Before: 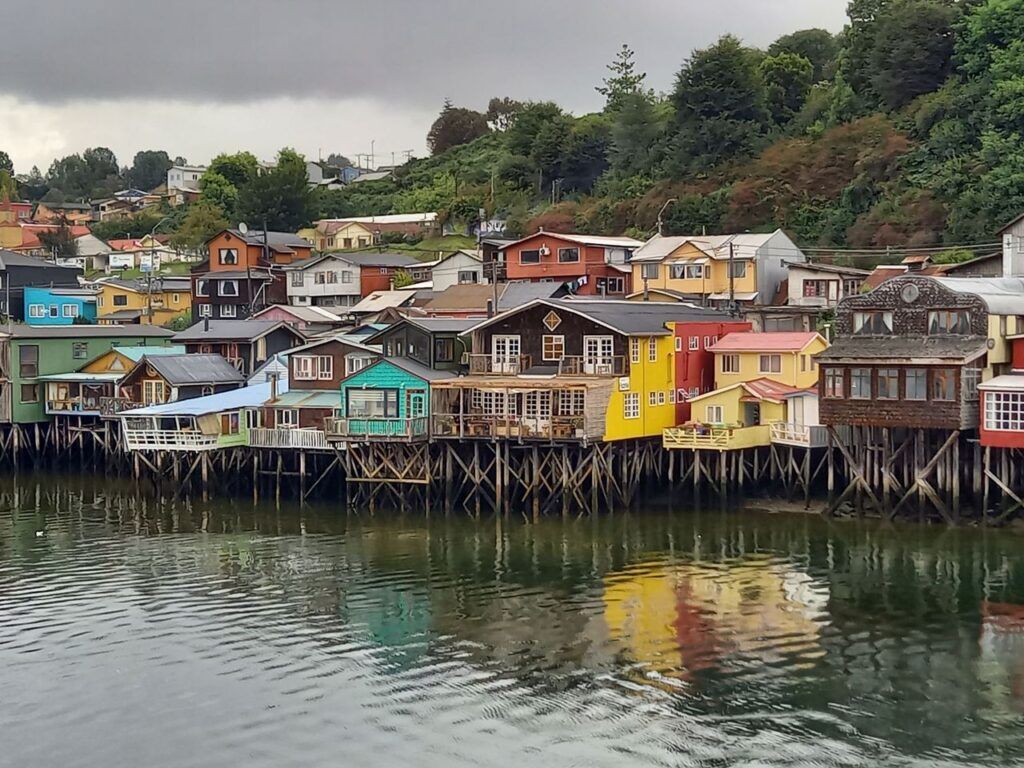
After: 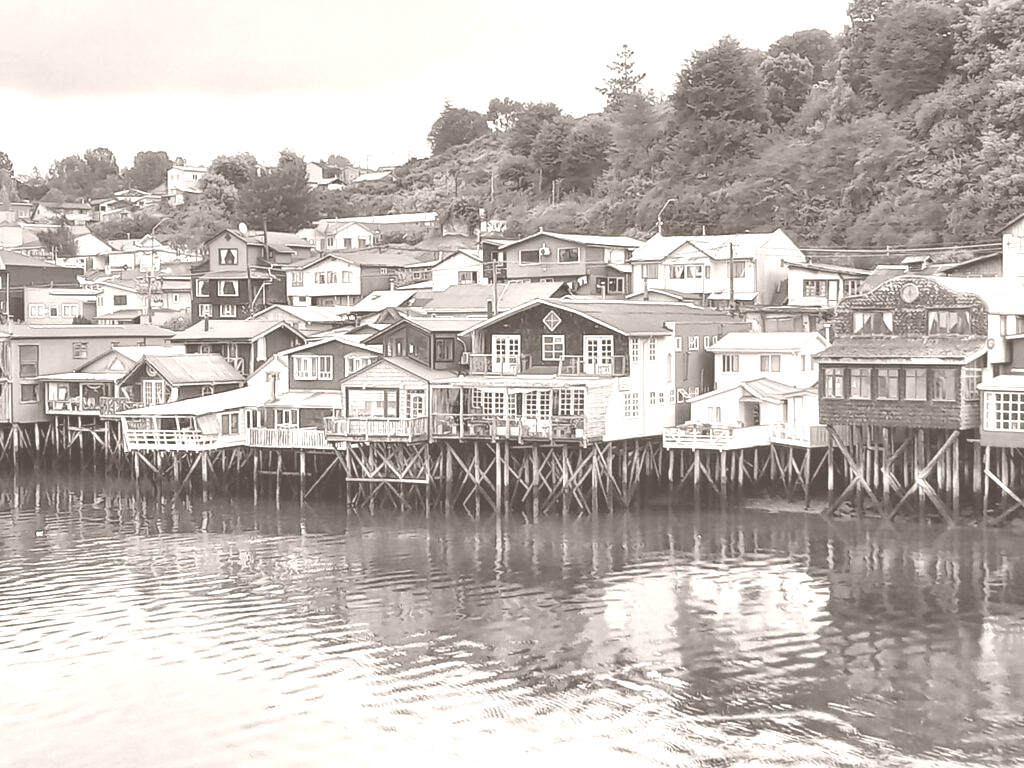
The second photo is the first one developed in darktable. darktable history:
colorize: hue 34.49°, saturation 35.33%, source mix 100%, lightness 55%, version 1
color balance rgb: linear chroma grading › global chroma 3.45%, perceptual saturation grading › global saturation 11.24%, perceptual brilliance grading › global brilliance 3.04%, global vibrance 2.8%
